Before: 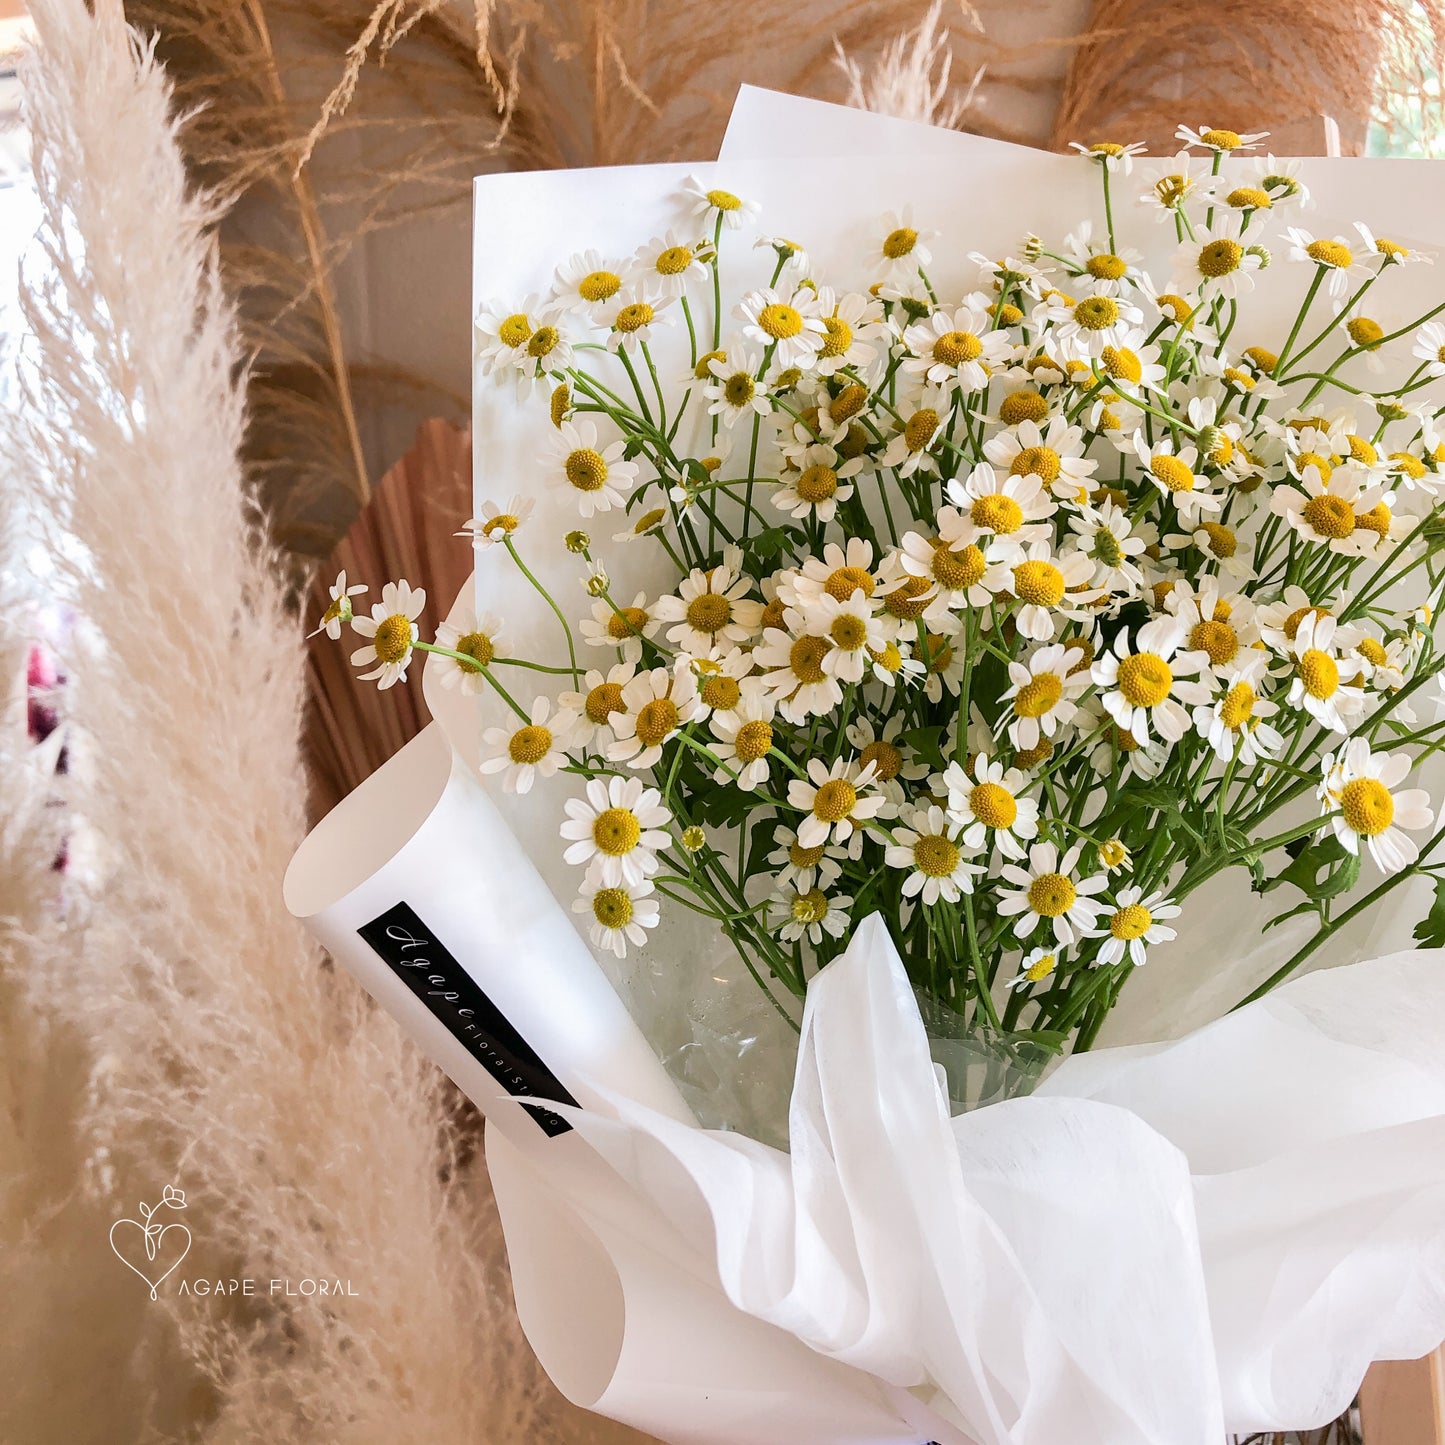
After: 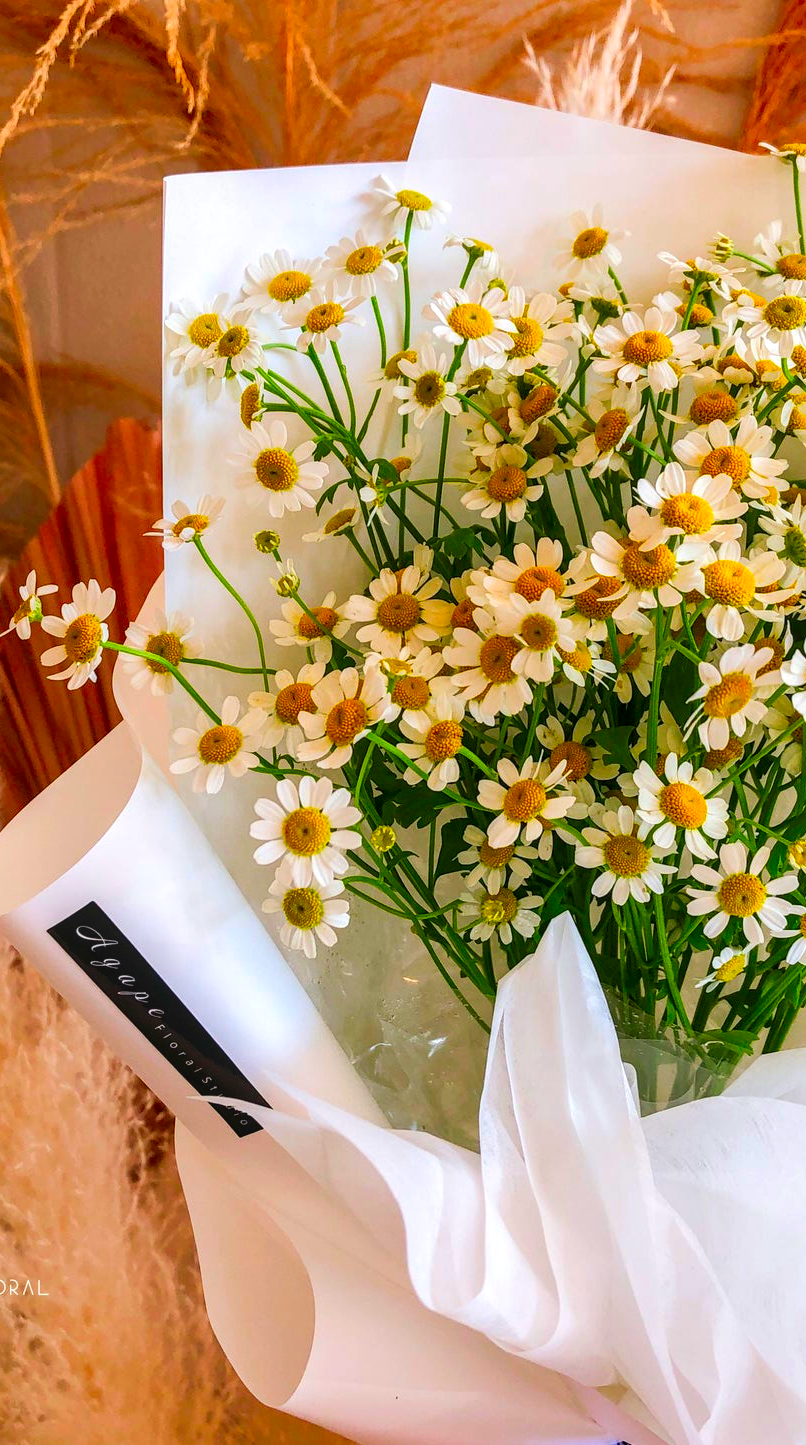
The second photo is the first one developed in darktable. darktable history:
color correction: highlights b* 0.046, saturation 2.2
local contrast: on, module defaults
crop: left 21.496%, right 22.659%
